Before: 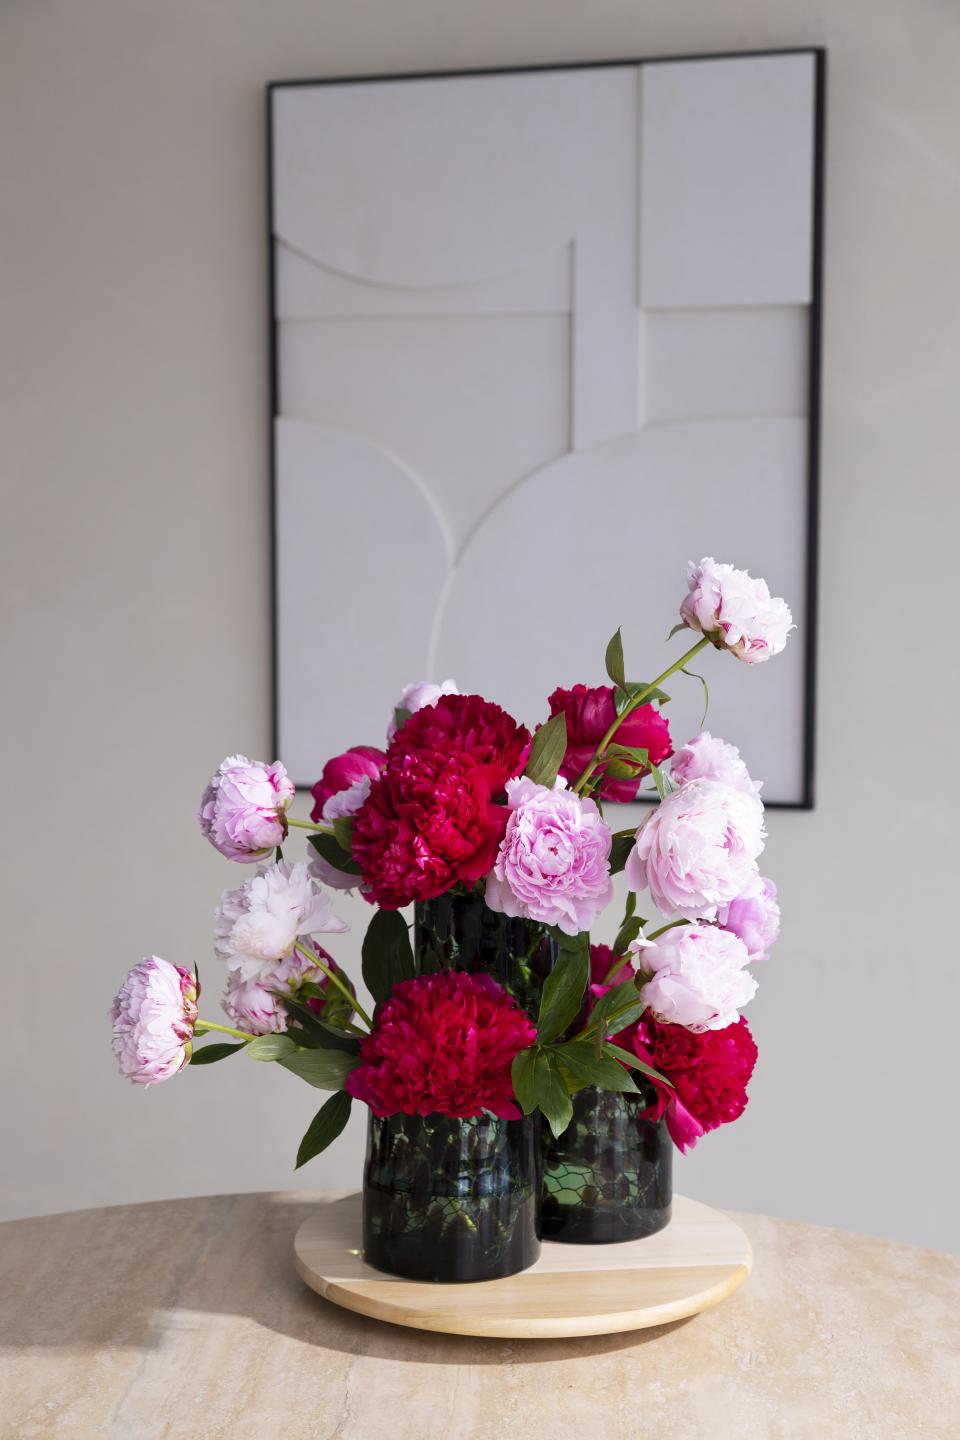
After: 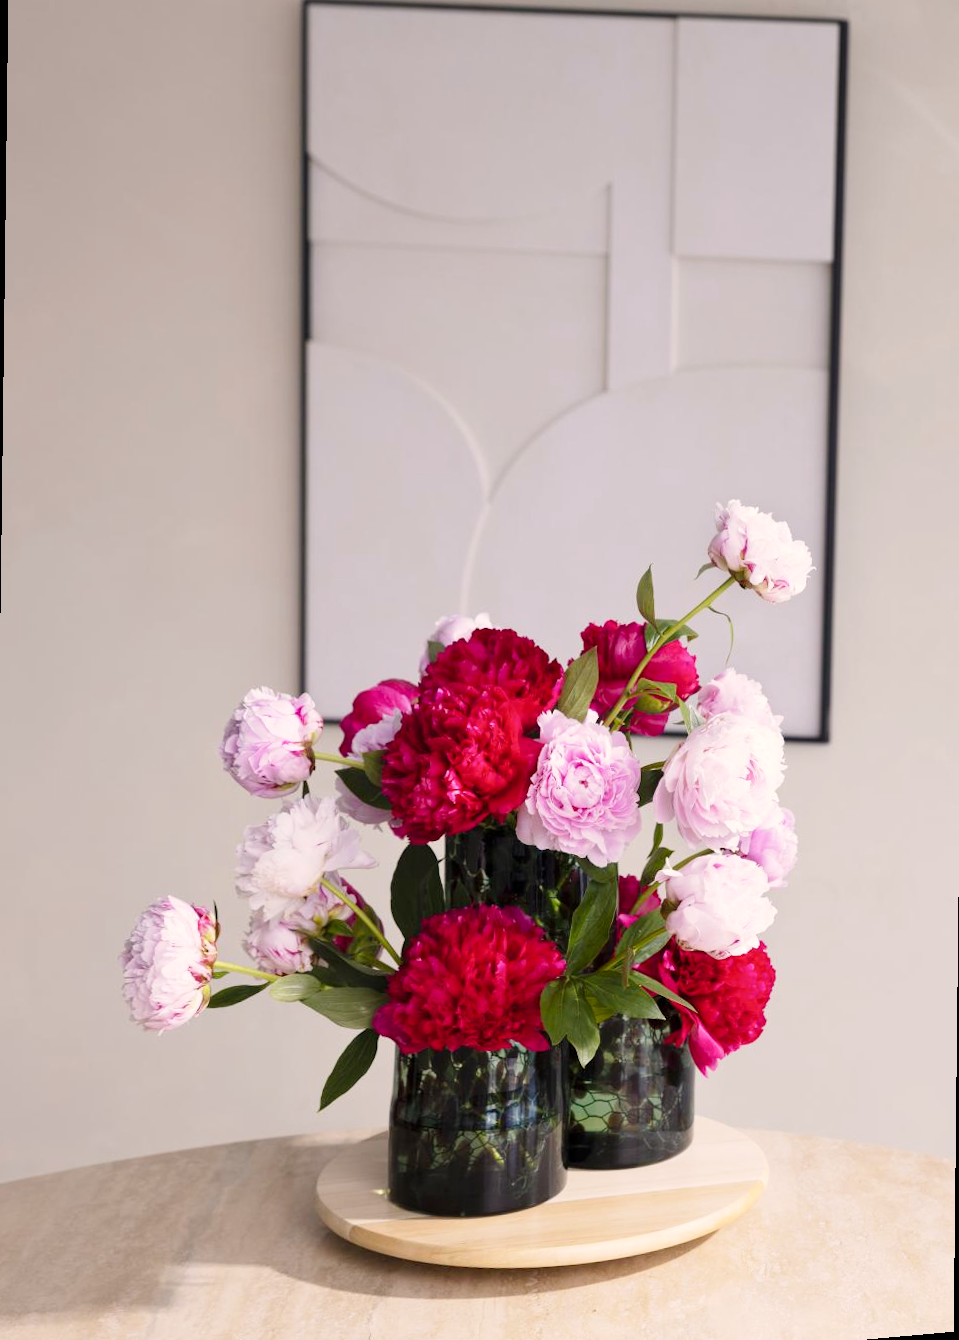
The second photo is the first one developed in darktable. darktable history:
tone curve: curves: ch0 [(0, 0) (0.003, 0.004) (0.011, 0.014) (0.025, 0.032) (0.044, 0.057) (0.069, 0.089) (0.1, 0.128) (0.136, 0.174) (0.177, 0.227) (0.224, 0.287) (0.277, 0.354) (0.335, 0.427) (0.399, 0.507) (0.468, 0.582) (0.543, 0.653) (0.623, 0.726) (0.709, 0.799) (0.801, 0.876) (0.898, 0.937) (1, 1)], preserve colors none
rotate and perspective: rotation 0.679°, lens shift (horizontal) 0.136, crop left 0.009, crop right 0.991, crop top 0.078, crop bottom 0.95
color correction: highlights a* 3.84, highlights b* 5.07
